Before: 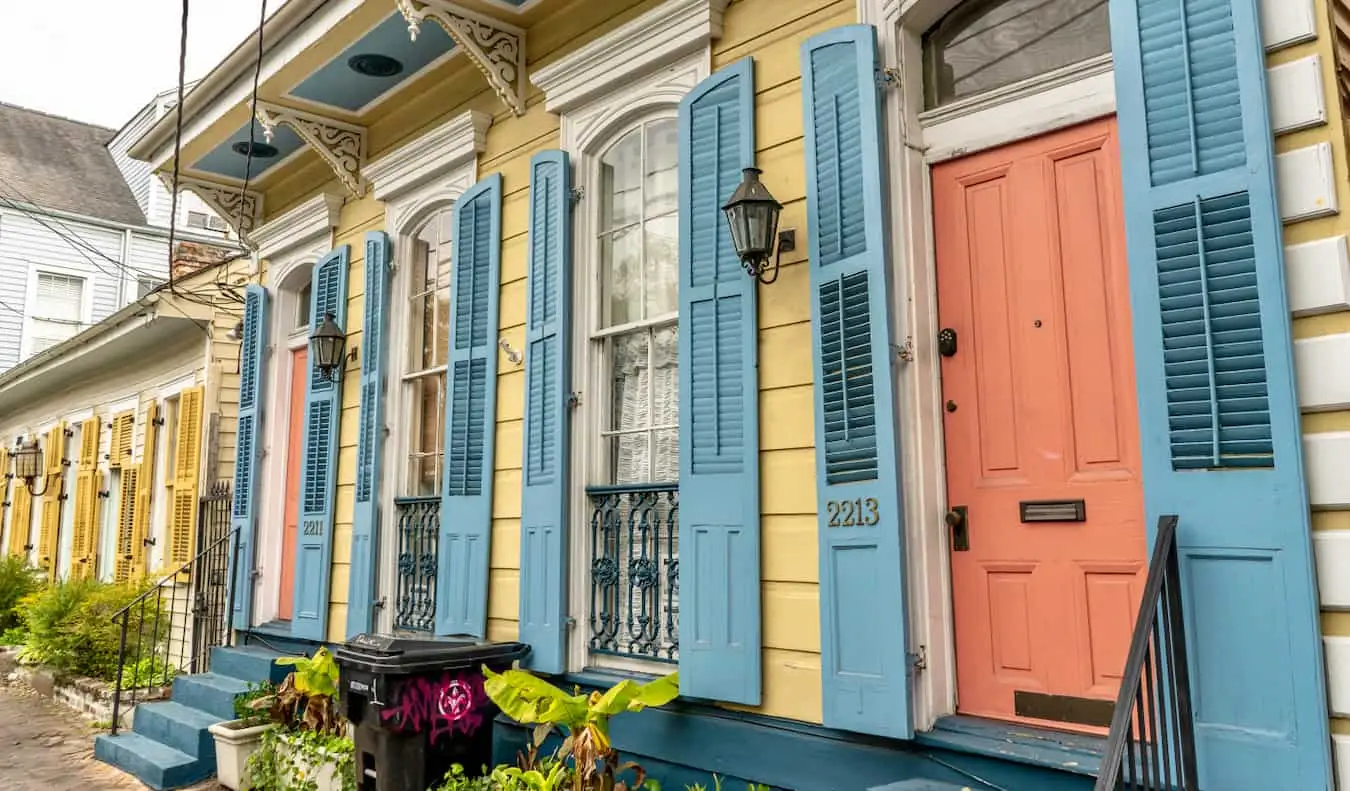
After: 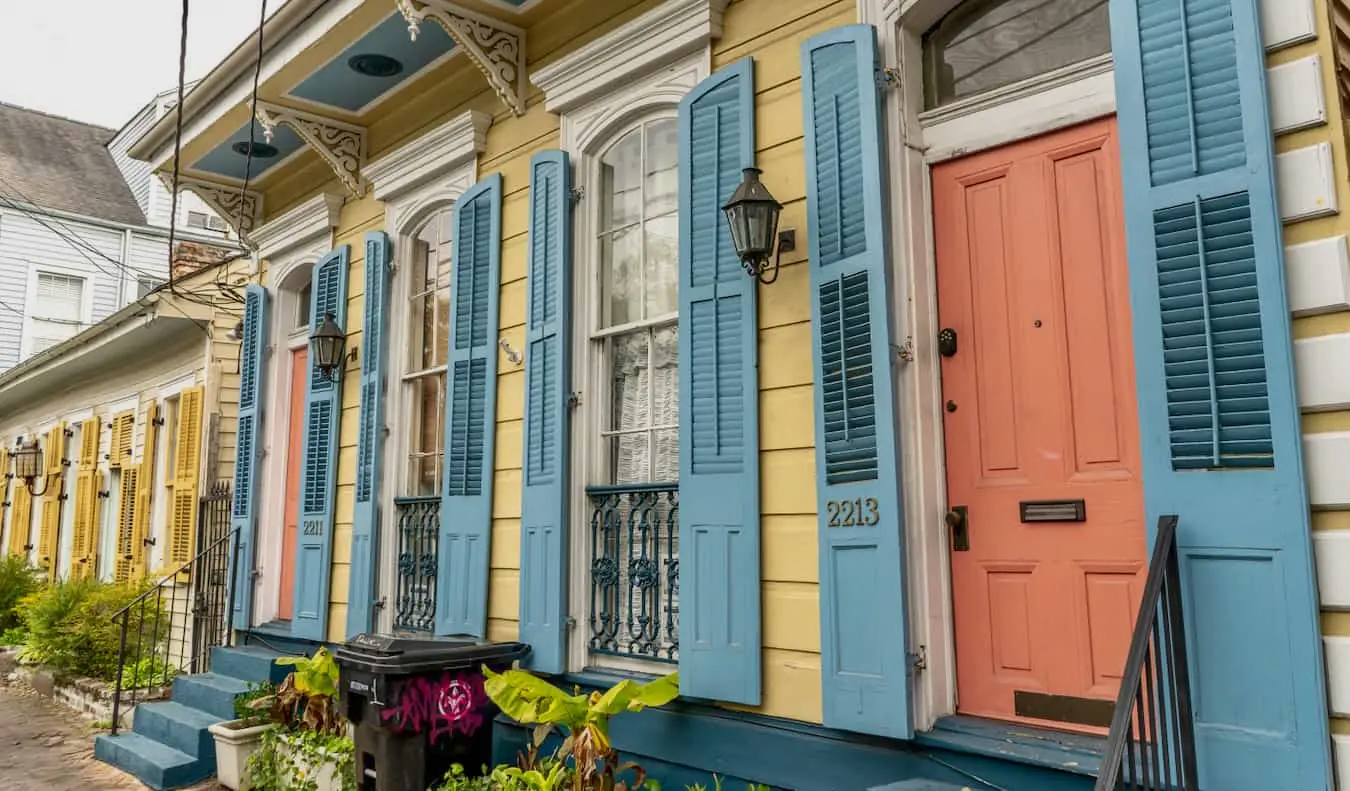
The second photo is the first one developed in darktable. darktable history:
tone equalizer: -8 EV 0.263 EV, -7 EV 0.405 EV, -6 EV 0.406 EV, -5 EV 0.219 EV, -3 EV -0.265 EV, -2 EV -0.419 EV, -1 EV -0.397 EV, +0 EV -0.265 EV
